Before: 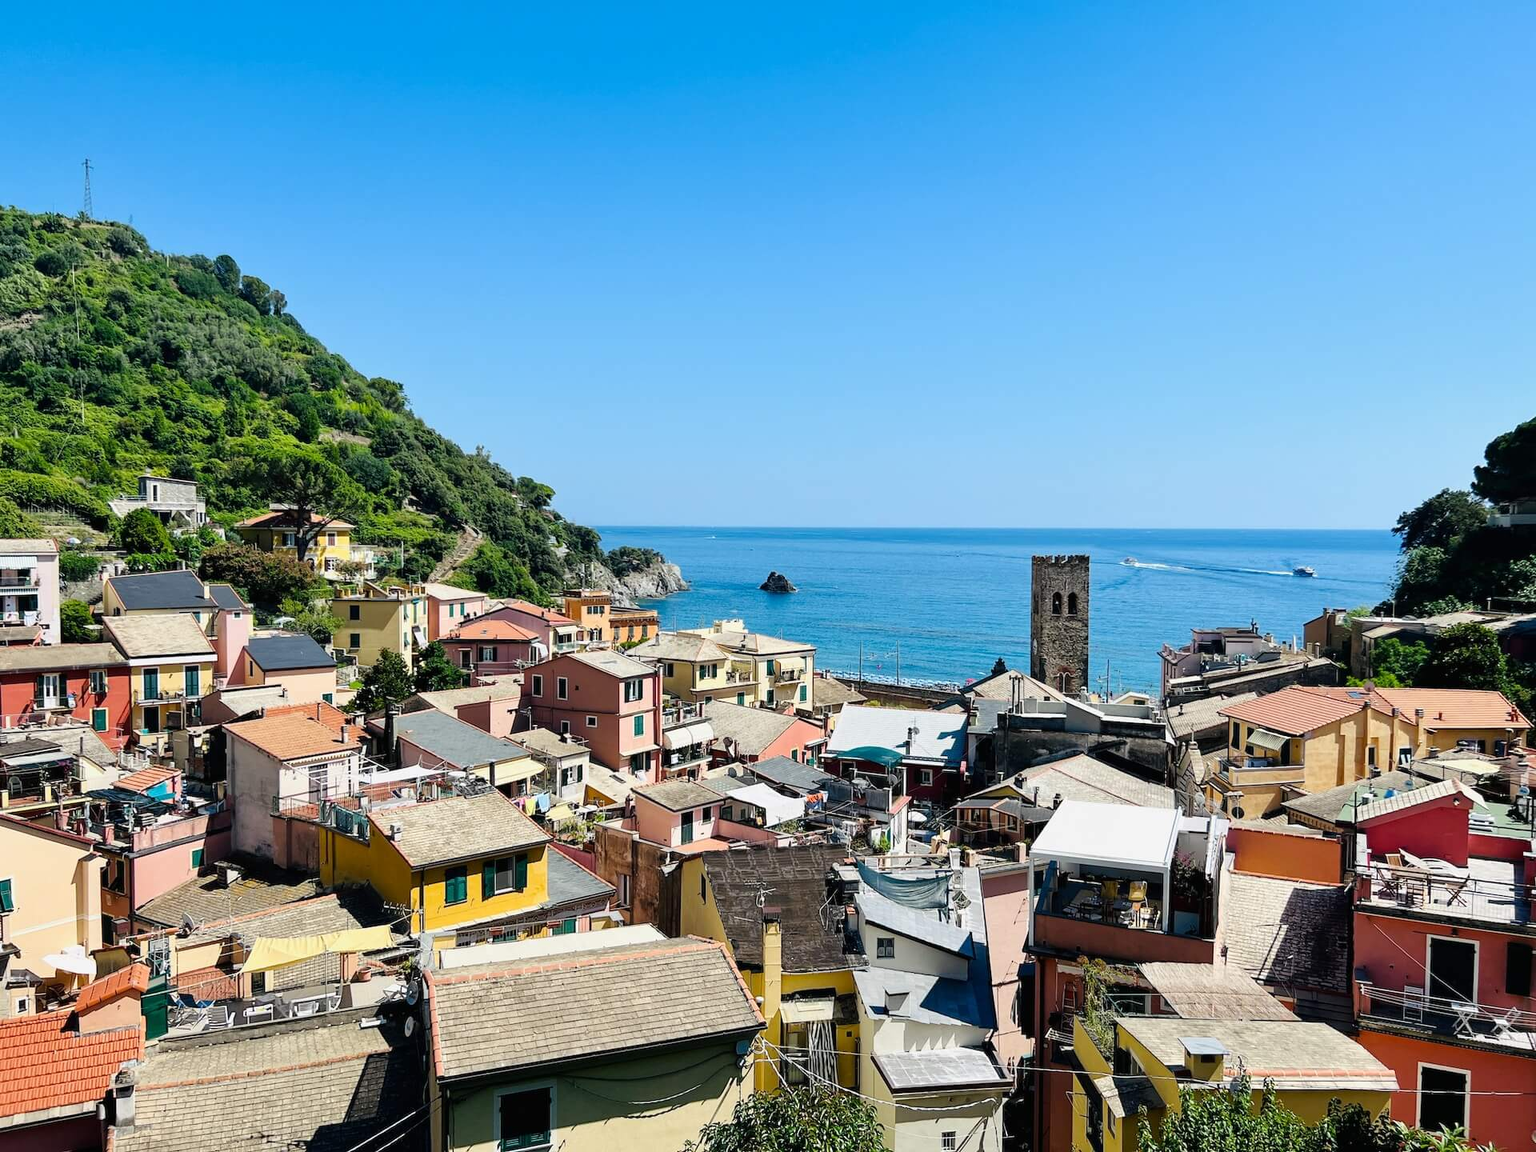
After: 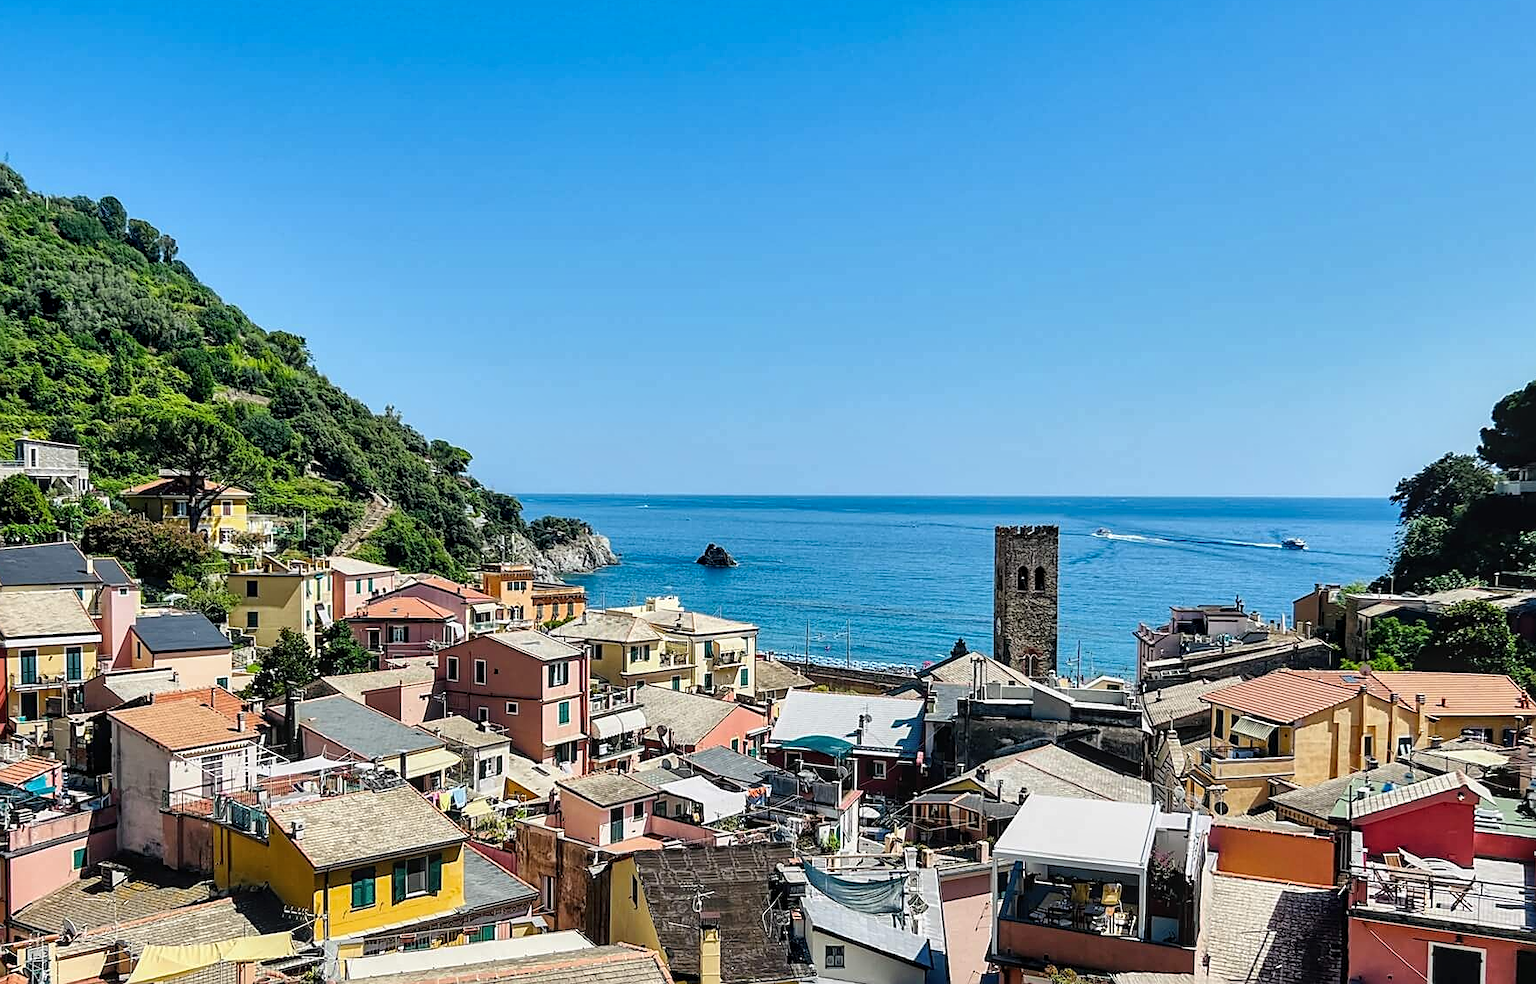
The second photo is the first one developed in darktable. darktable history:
sharpen: on, module defaults
crop: left 8.155%, top 6.611%, bottom 15.385%
local contrast: on, module defaults
shadows and highlights: shadows 52.42, soften with gaussian
